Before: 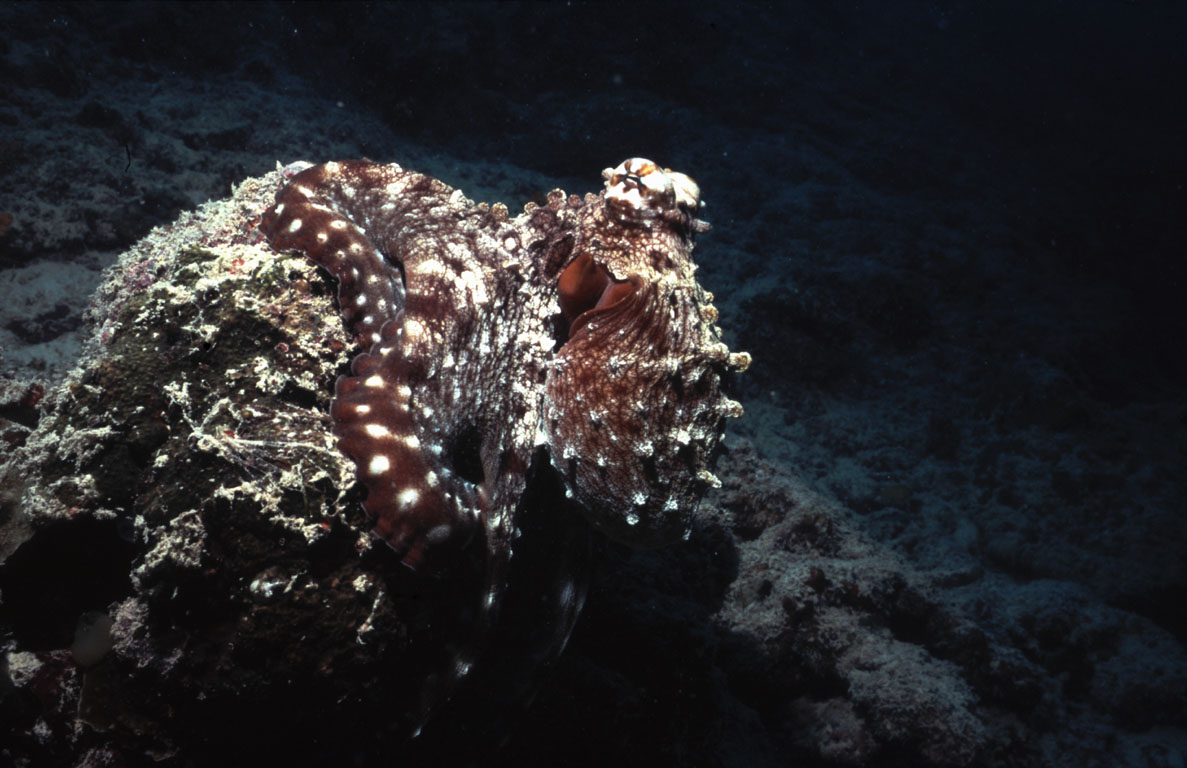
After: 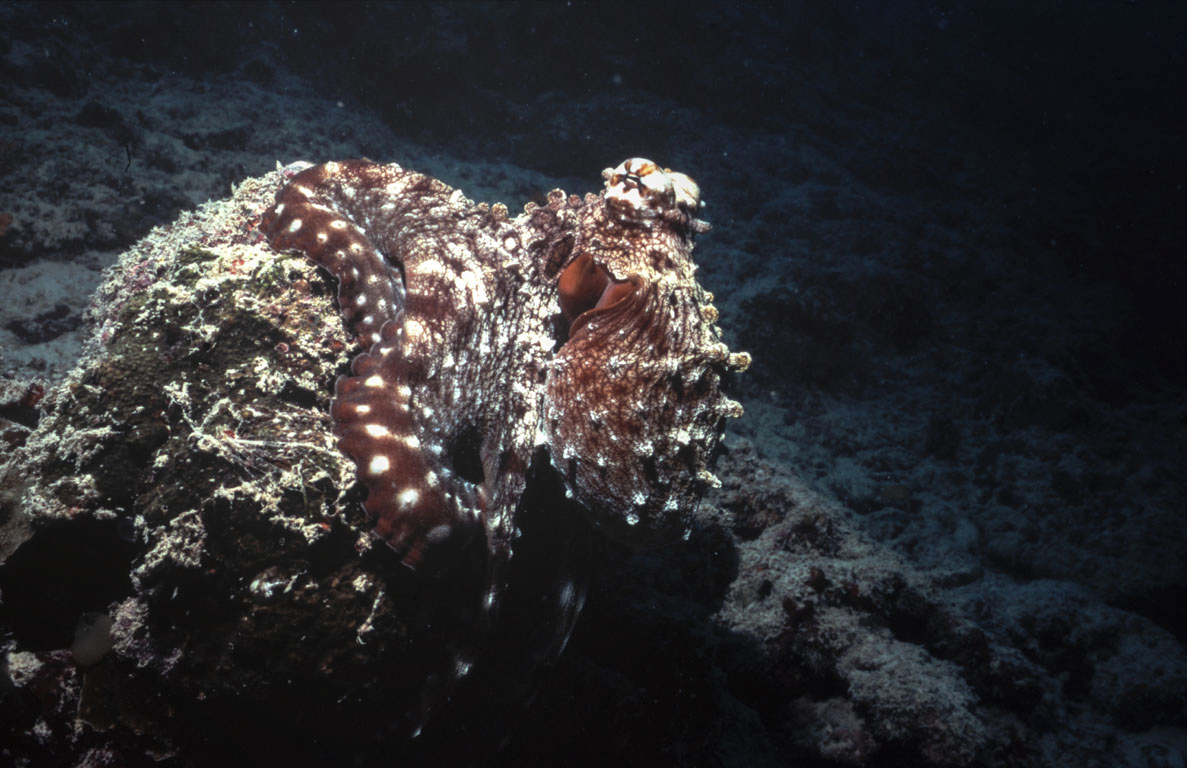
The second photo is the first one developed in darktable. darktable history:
bloom: size 40%
local contrast: on, module defaults
